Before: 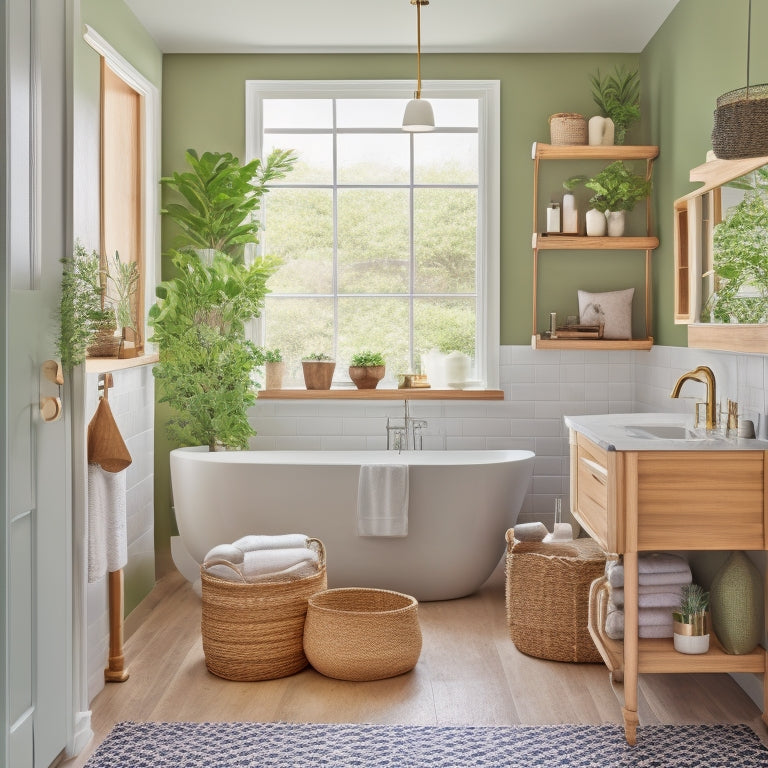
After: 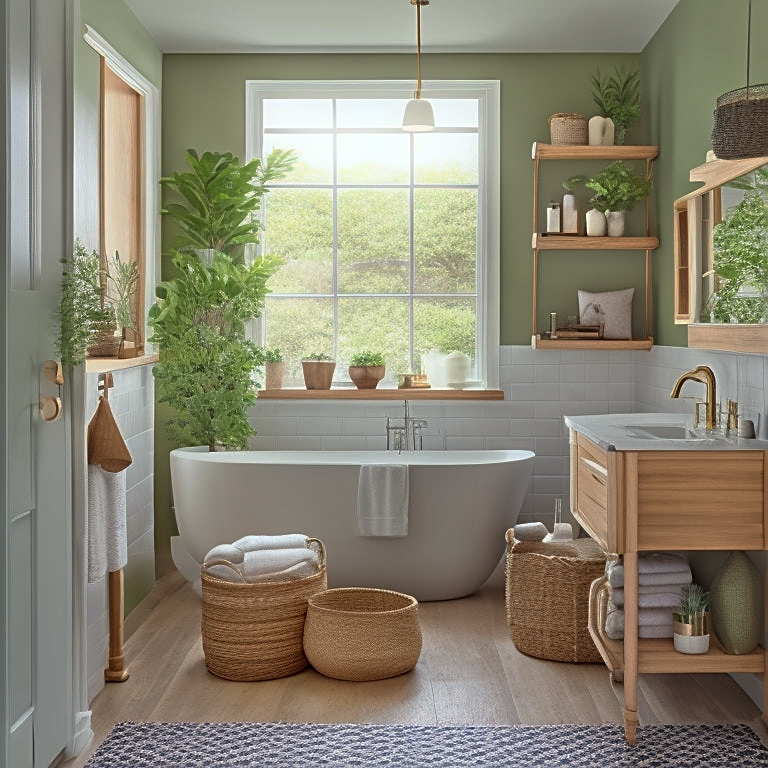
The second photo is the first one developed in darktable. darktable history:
sharpen: on, module defaults
white balance: red 0.978, blue 0.999
base curve: curves: ch0 [(0, 0) (0.595, 0.418) (1, 1)], preserve colors none
bloom: size 5%, threshold 95%, strength 15%
